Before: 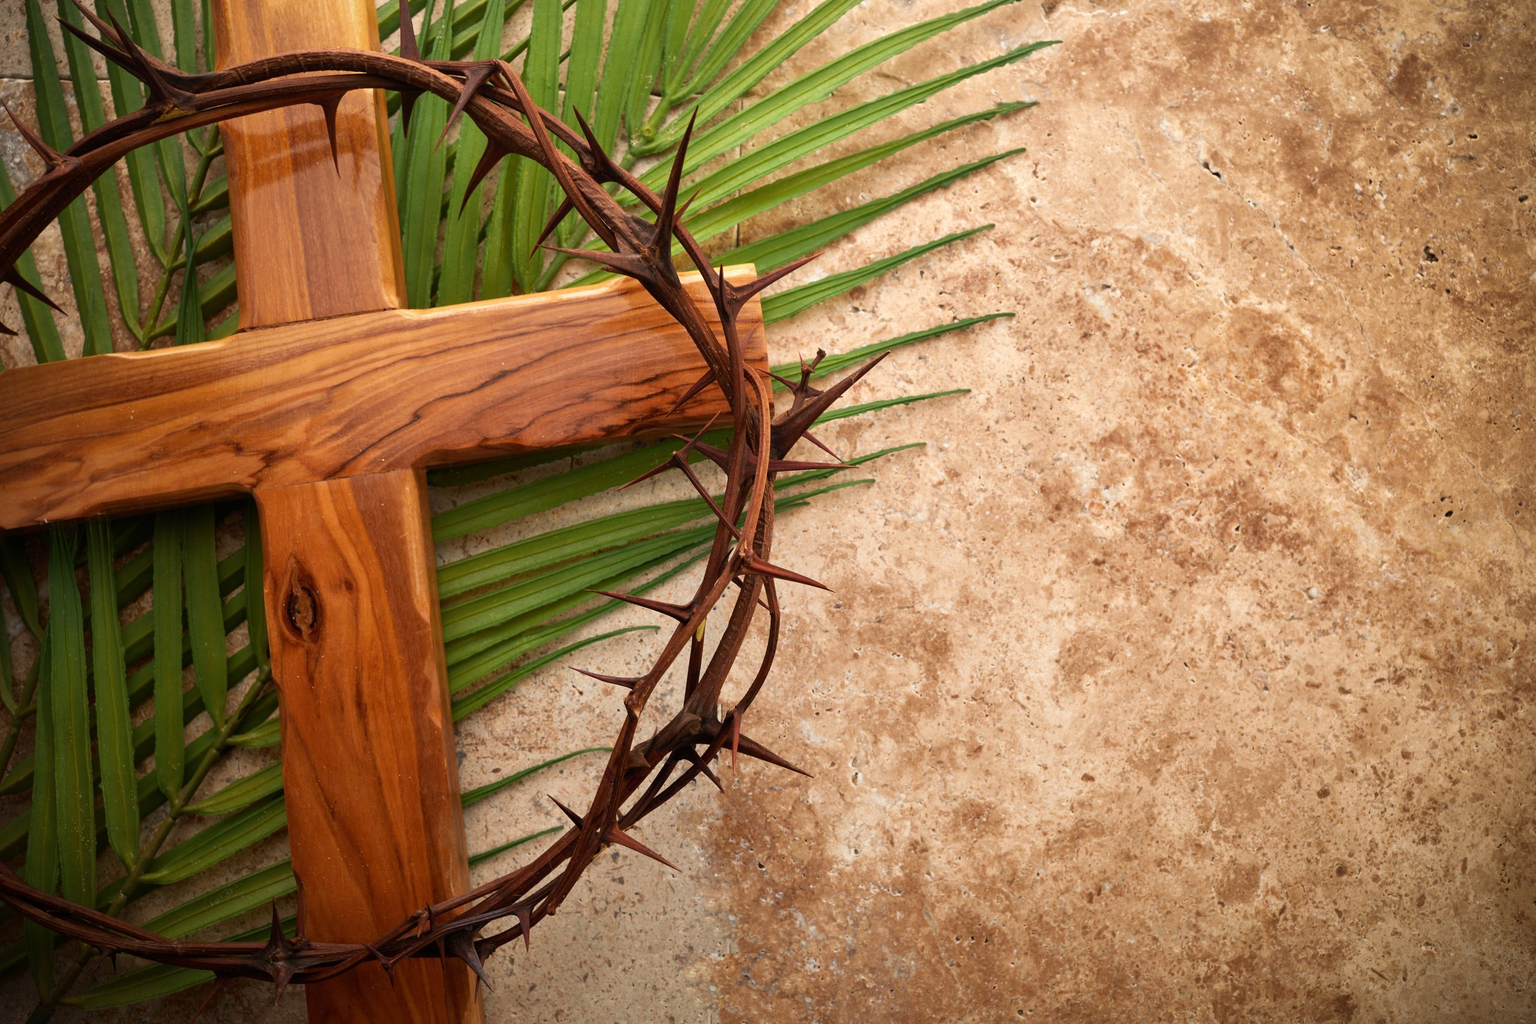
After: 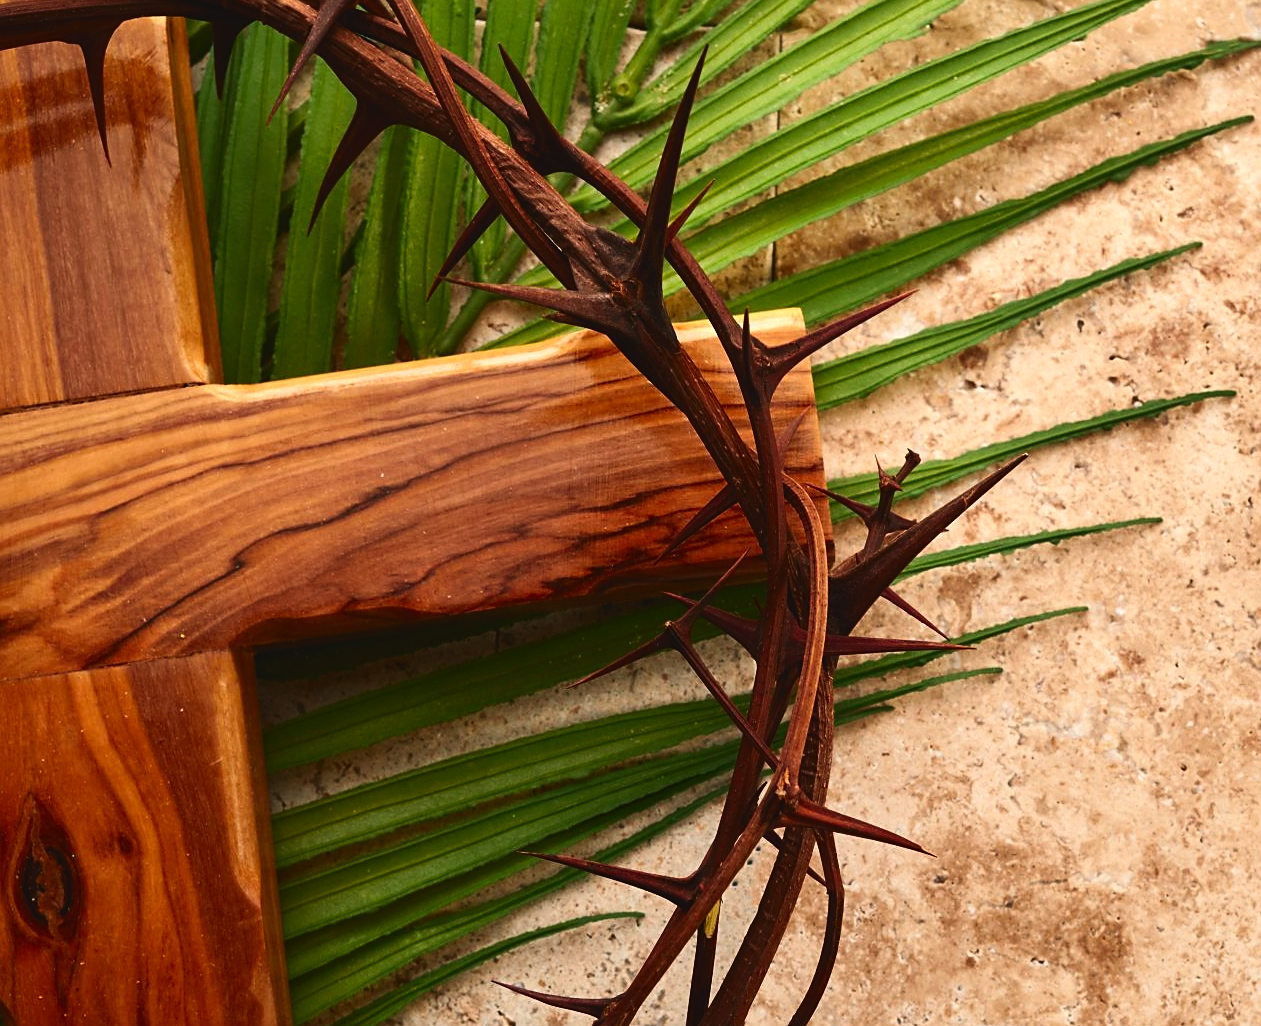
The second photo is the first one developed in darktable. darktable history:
exposure: black level correction -0.023, exposure -0.039 EV, compensate highlight preservation false
crop: left 17.835%, top 7.675%, right 32.881%, bottom 32.213%
contrast brightness saturation: contrast 0.22, brightness -0.19, saturation 0.24
tone equalizer: on, module defaults
sharpen: radius 1.864, amount 0.398, threshold 1.271
